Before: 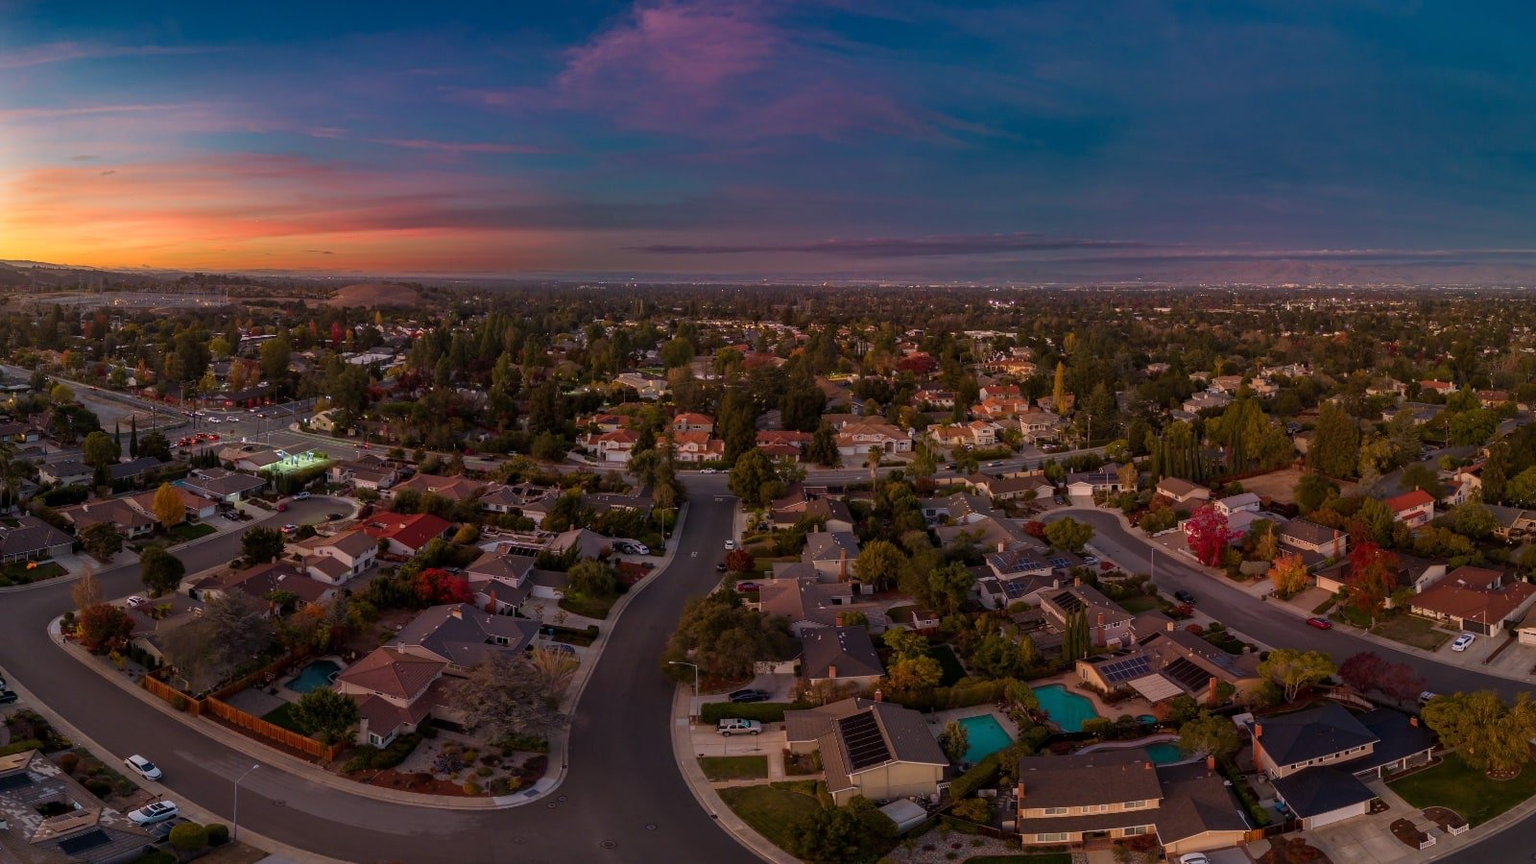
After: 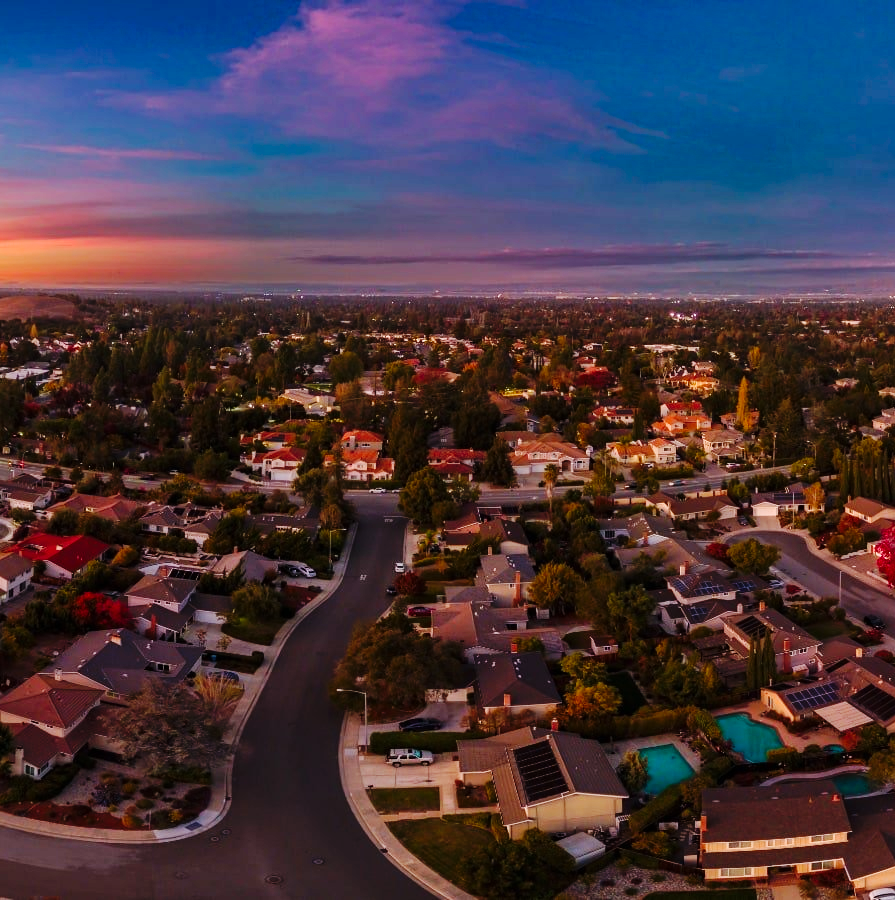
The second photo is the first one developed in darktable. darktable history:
exposure: exposure 0.291 EV, compensate exposure bias true, compensate highlight preservation false
crop and rotate: left 22.513%, right 21.548%
base curve: curves: ch0 [(0, 0) (0.036, 0.025) (0.121, 0.166) (0.206, 0.329) (0.605, 0.79) (1, 1)], preserve colors none
color zones: curves: ch1 [(0, 0.513) (0.143, 0.524) (0.286, 0.511) (0.429, 0.506) (0.571, 0.503) (0.714, 0.503) (0.857, 0.508) (1, 0.513)]
